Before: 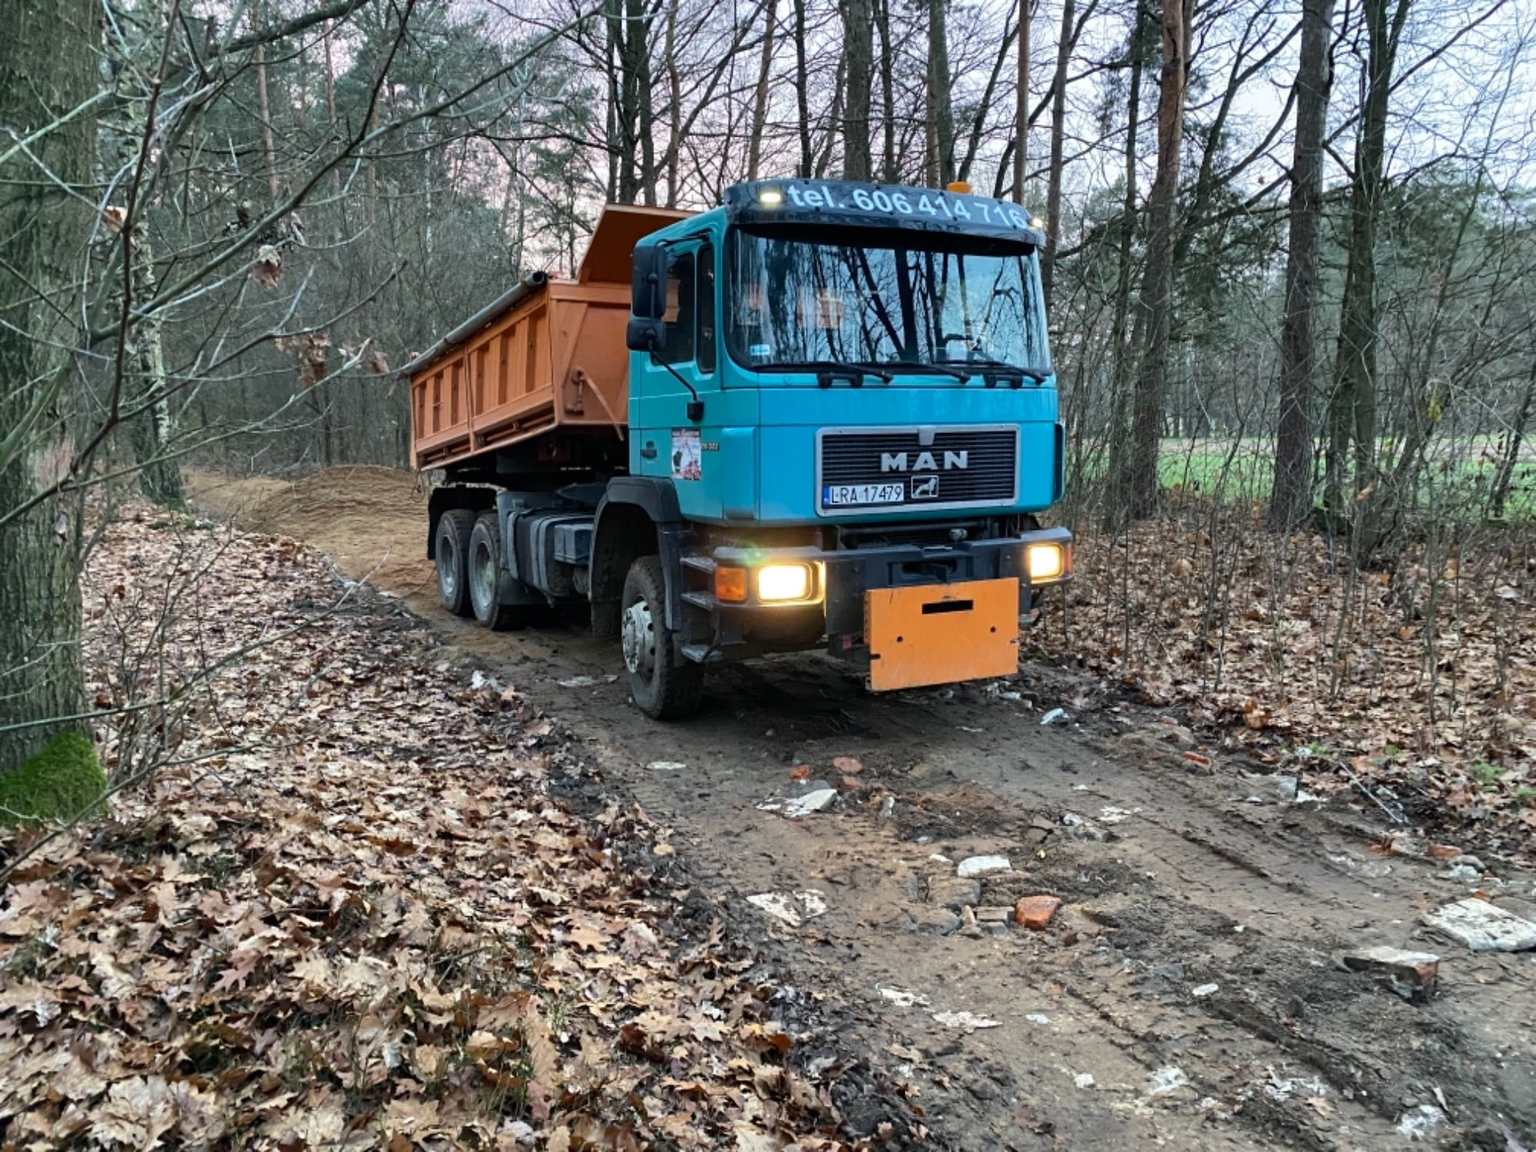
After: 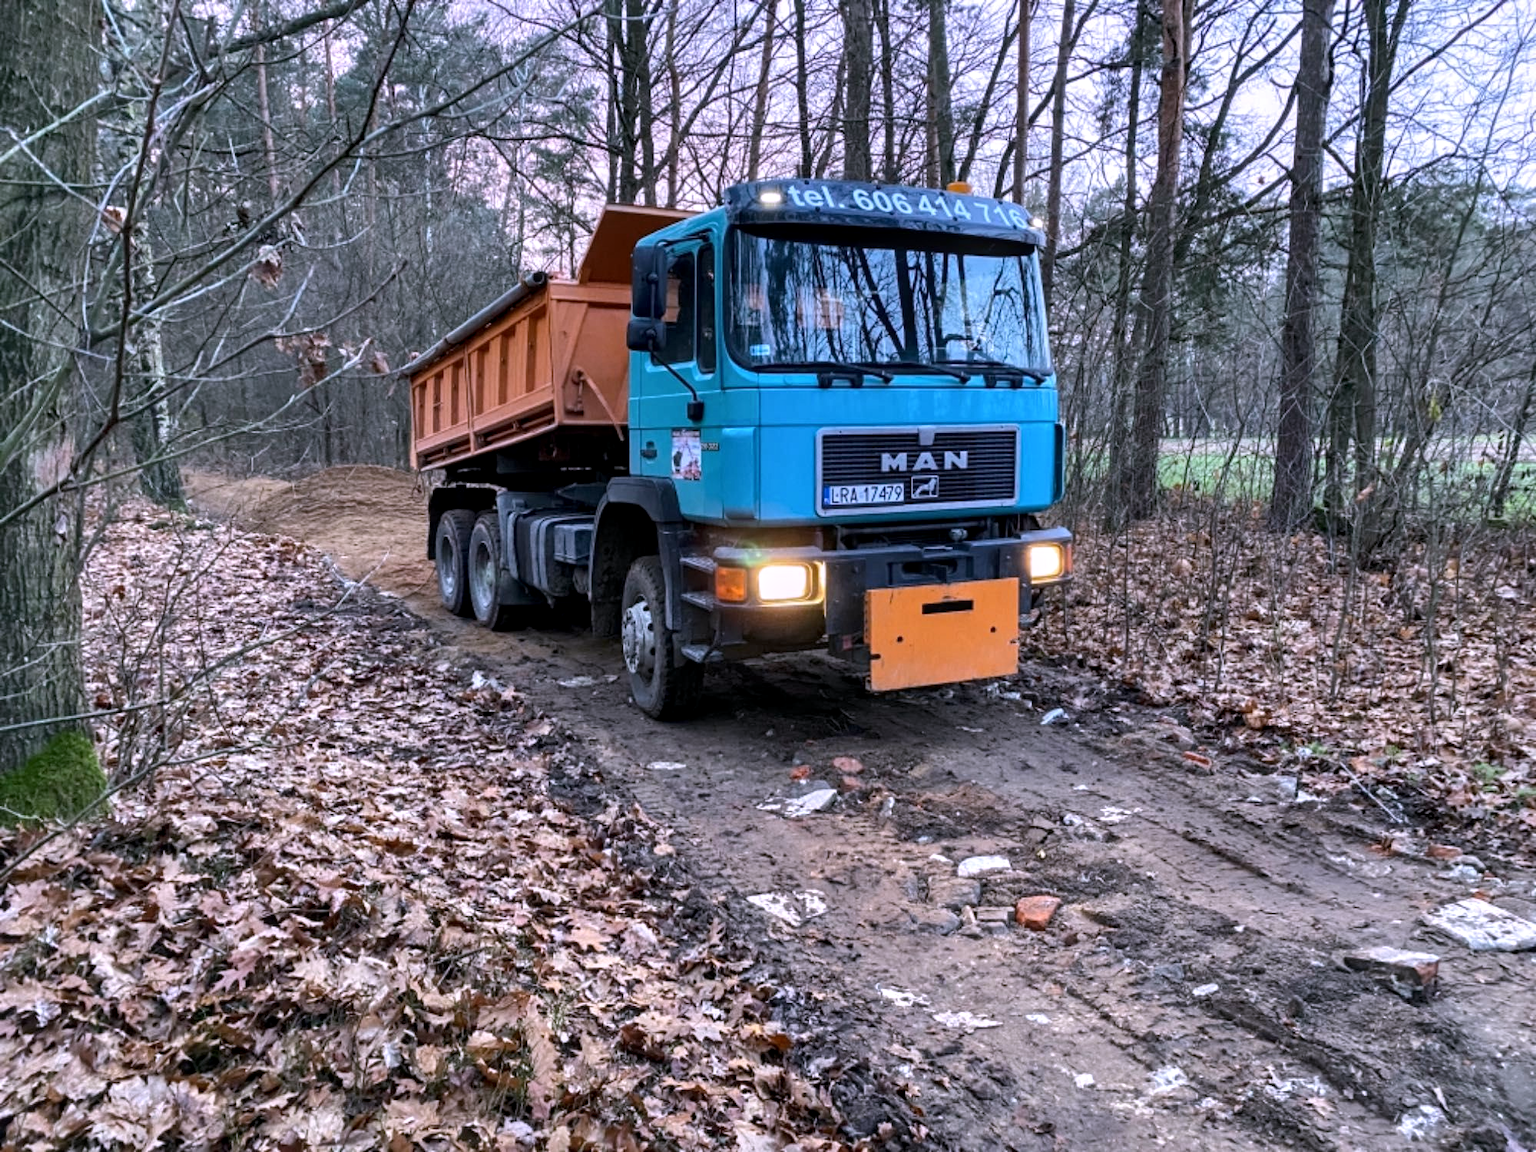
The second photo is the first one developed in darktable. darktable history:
local contrast: on, module defaults
white balance: red 1.042, blue 1.17
